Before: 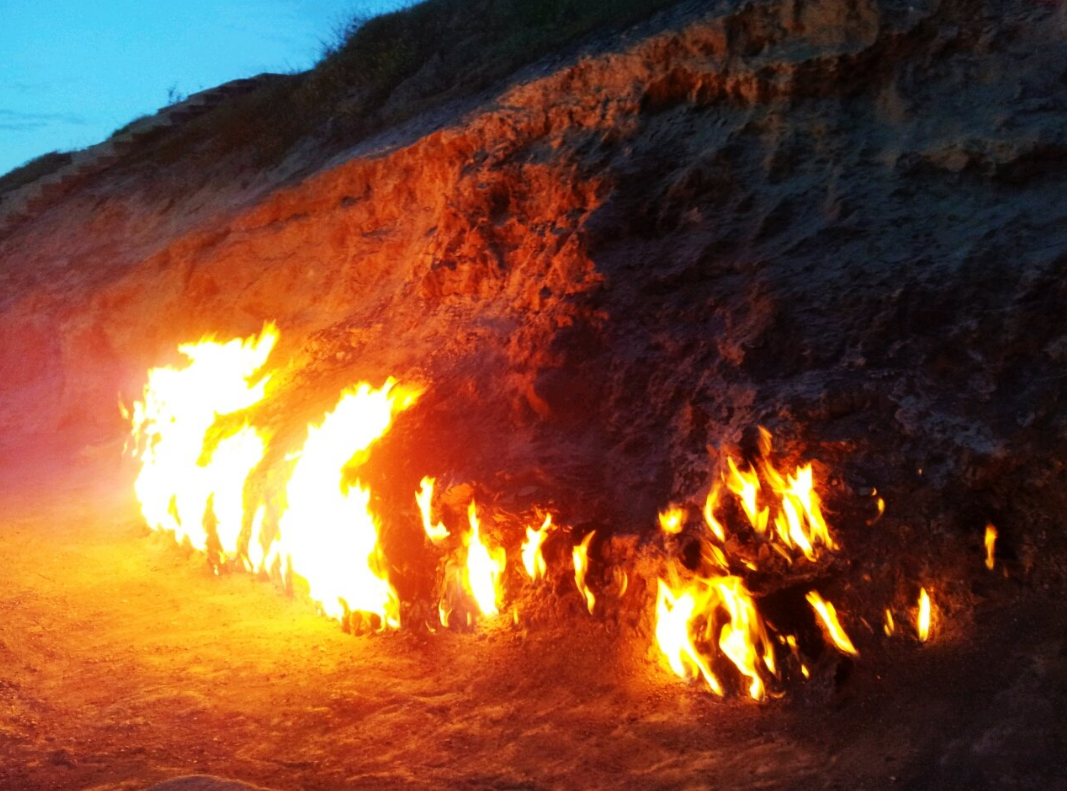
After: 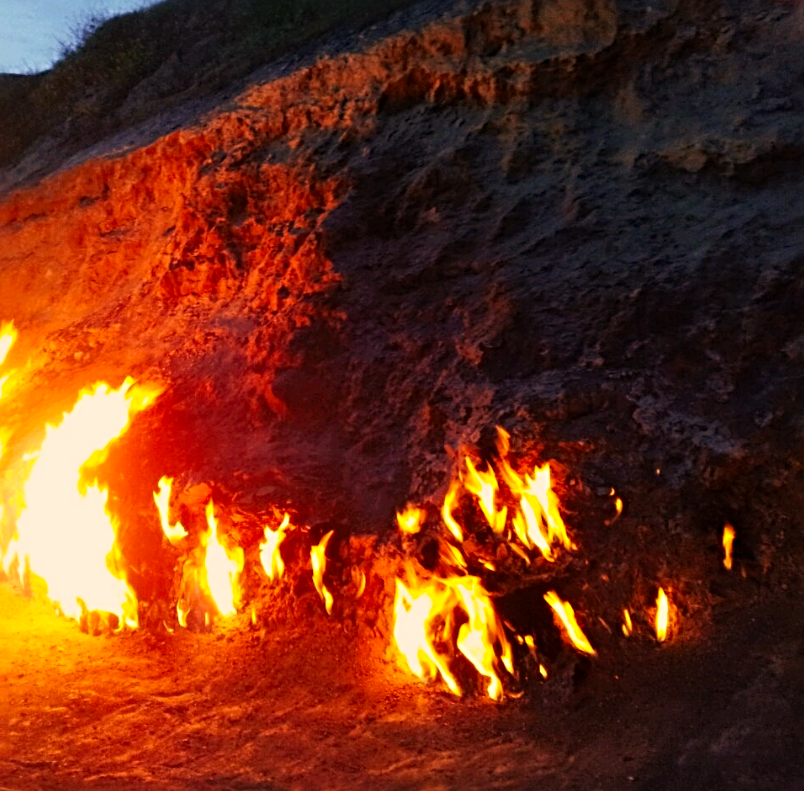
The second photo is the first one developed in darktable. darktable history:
crop and rotate: left 24.6%
sharpen: radius 4
color correction: highlights a* 21.16, highlights b* 19.61
